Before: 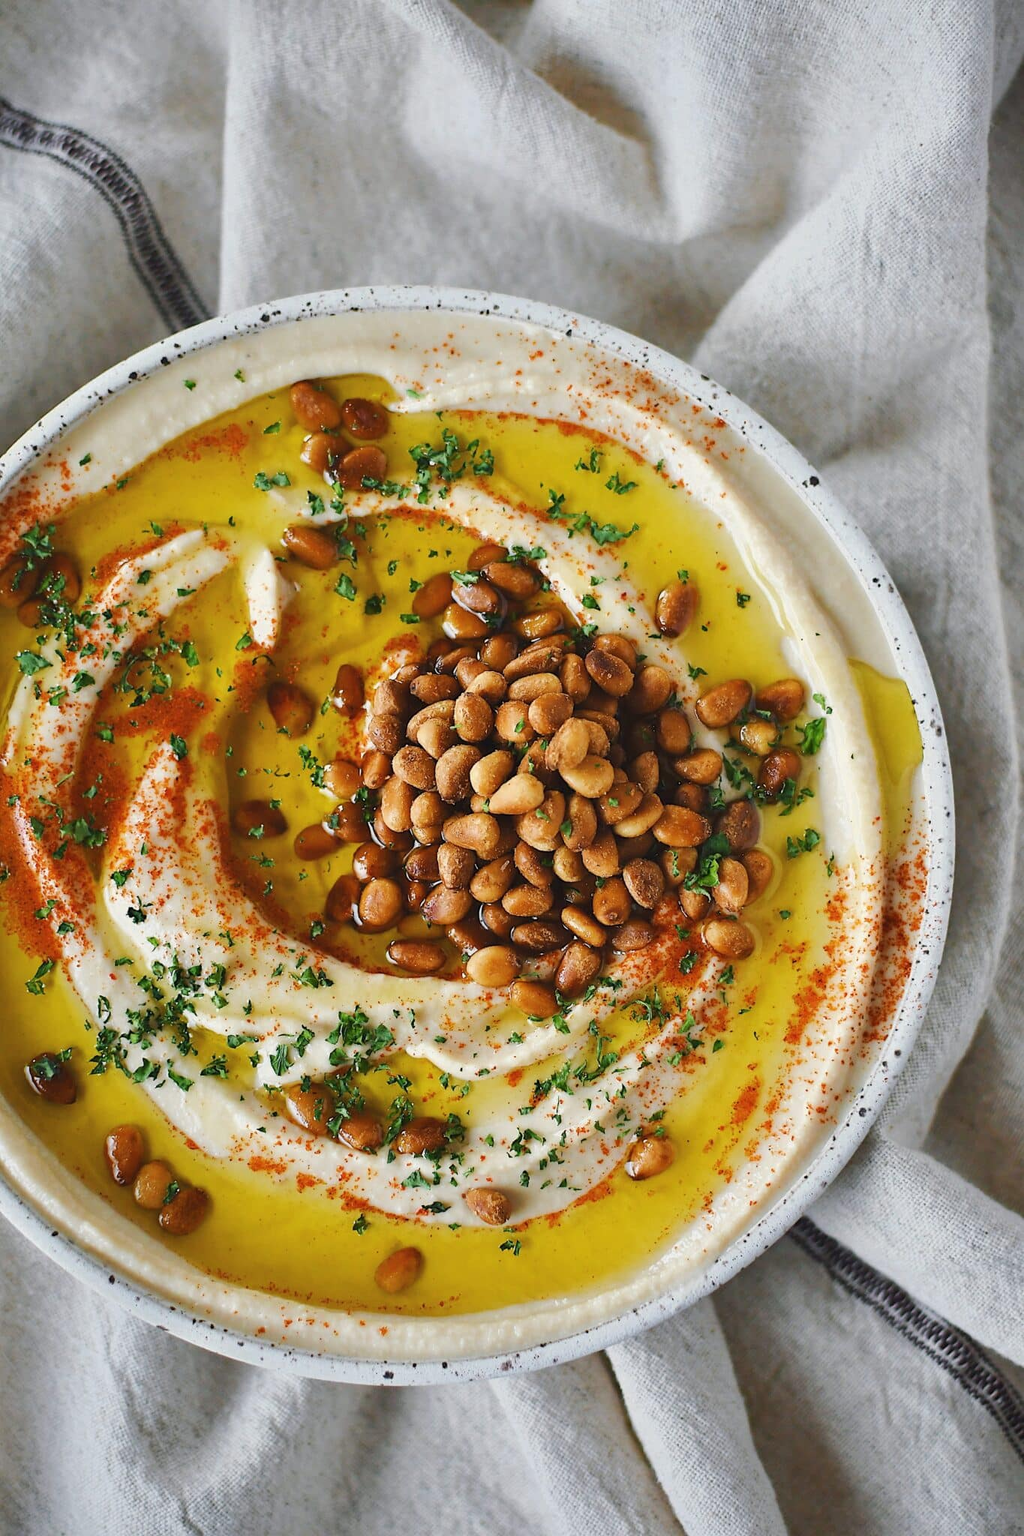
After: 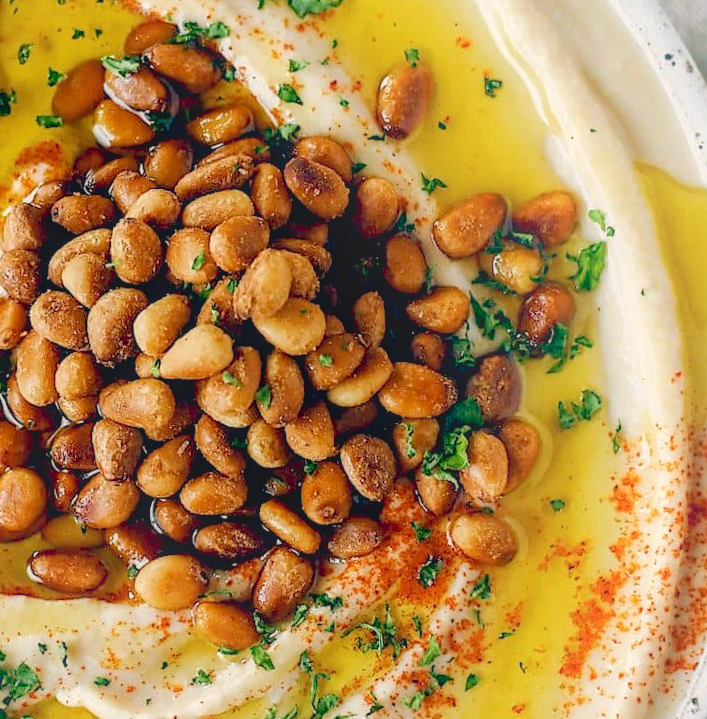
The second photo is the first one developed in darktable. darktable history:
color balance: lift [0.975, 0.993, 1, 1.015], gamma [1.1, 1, 1, 0.945], gain [1, 1.04, 1, 0.95]
crop: left 36.607%, top 34.735%, right 13.146%, bottom 30.611%
contrast equalizer: y [[0.439, 0.44, 0.442, 0.457, 0.493, 0.498], [0.5 ×6], [0.5 ×6], [0 ×6], [0 ×6]], mix 0.59
bloom: size 38%, threshold 95%, strength 30%
rotate and perspective: rotation -1.24°, automatic cropping off
local contrast: on, module defaults
